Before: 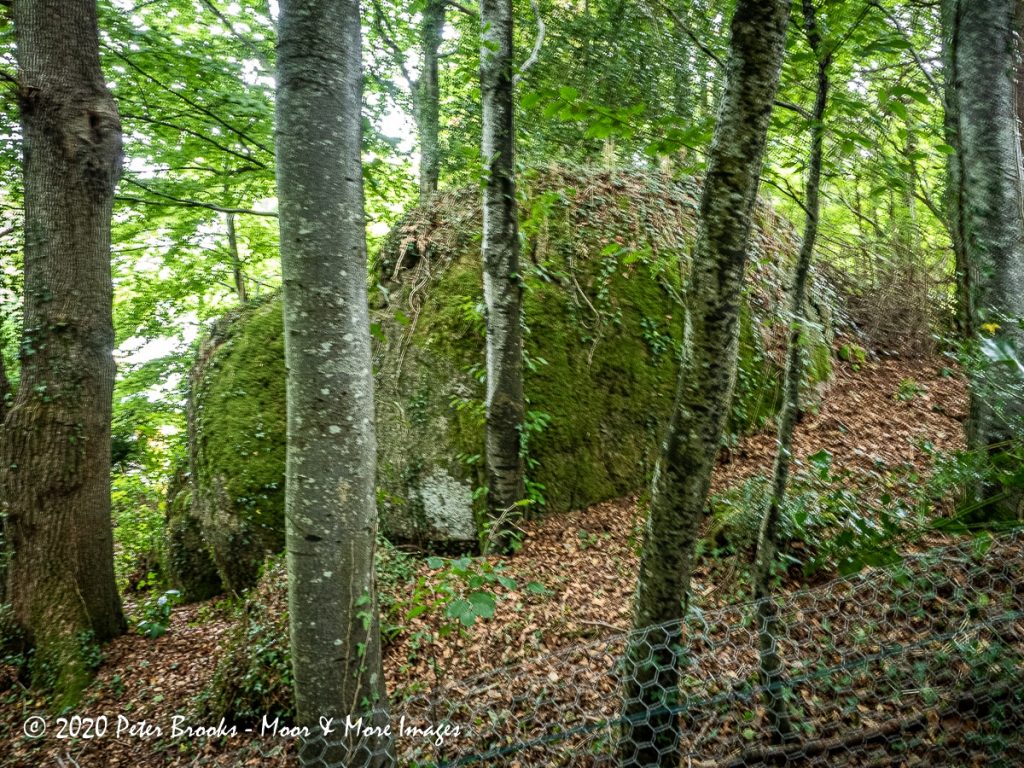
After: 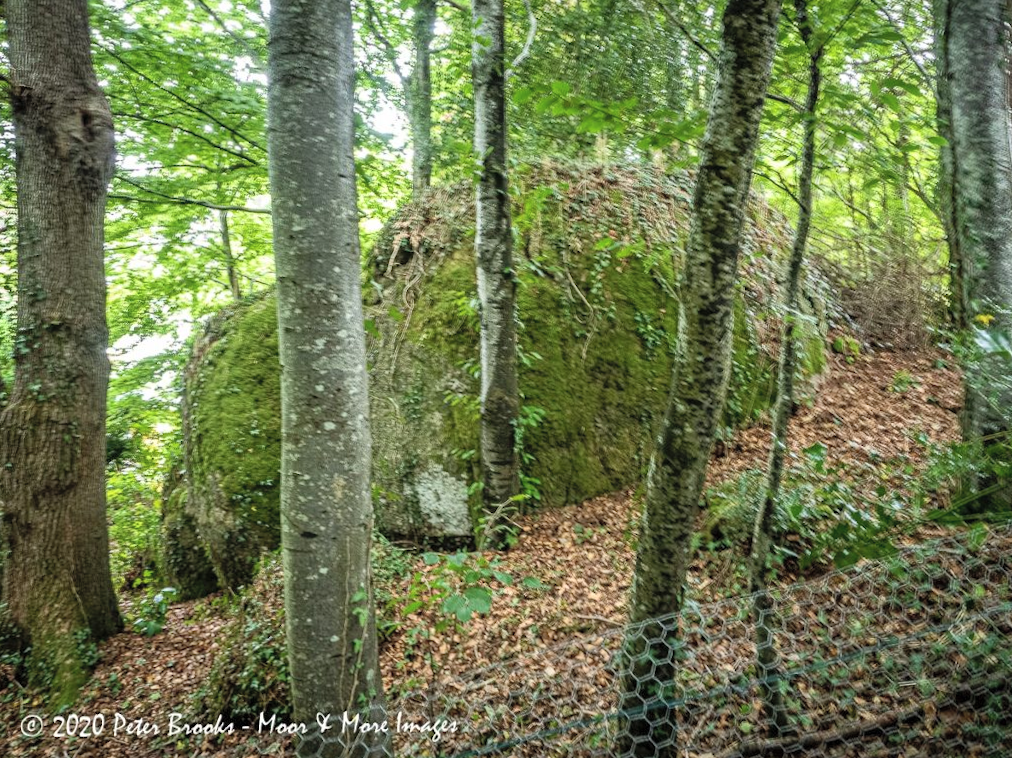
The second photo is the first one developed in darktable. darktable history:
contrast brightness saturation: brightness 0.13
rotate and perspective: rotation -0.45°, automatic cropping original format, crop left 0.008, crop right 0.992, crop top 0.012, crop bottom 0.988
